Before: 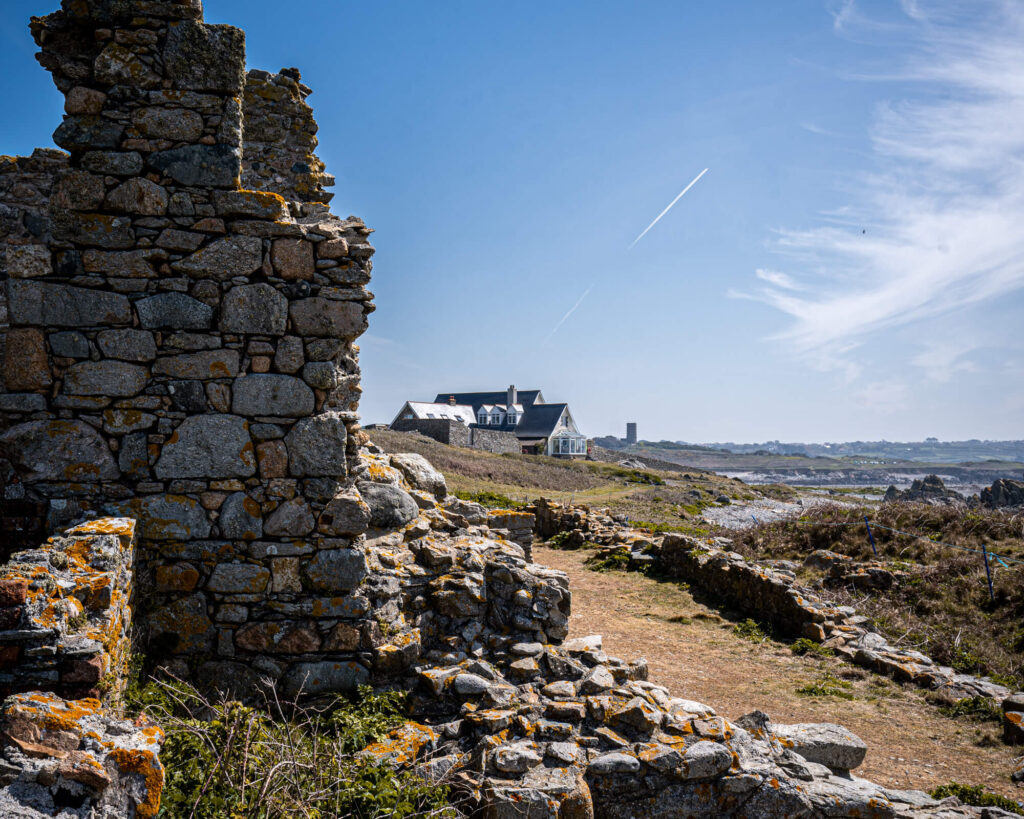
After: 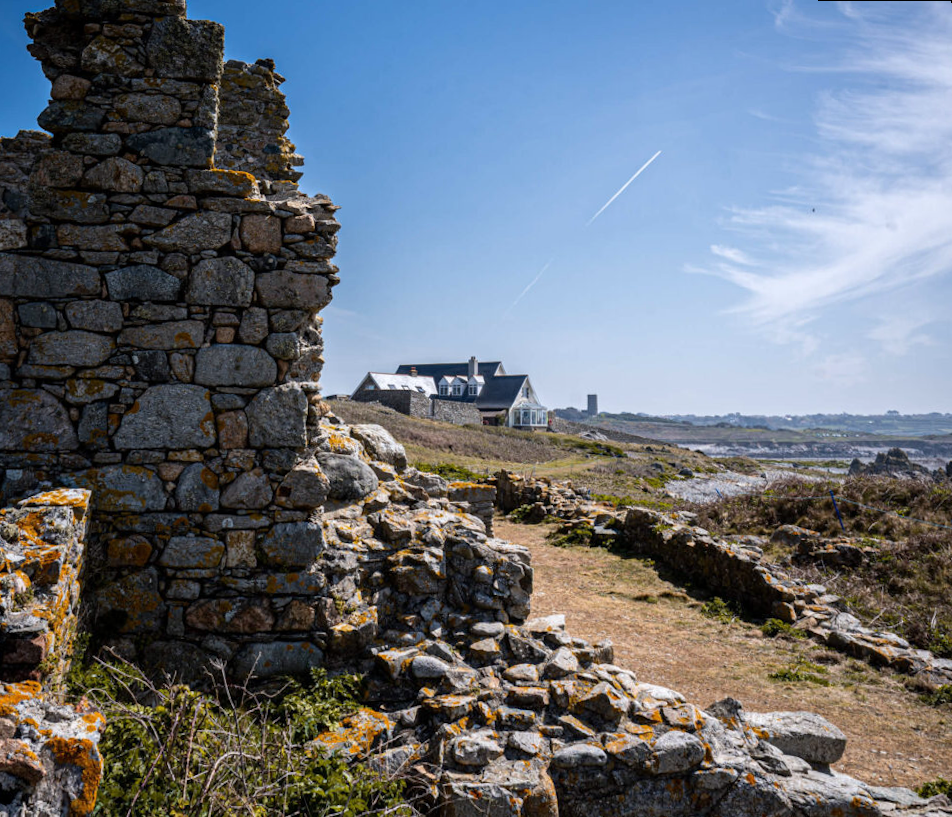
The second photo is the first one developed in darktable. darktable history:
rotate and perspective: rotation 0.215°, lens shift (vertical) -0.139, crop left 0.069, crop right 0.939, crop top 0.002, crop bottom 0.996
white balance: red 0.988, blue 1.017
